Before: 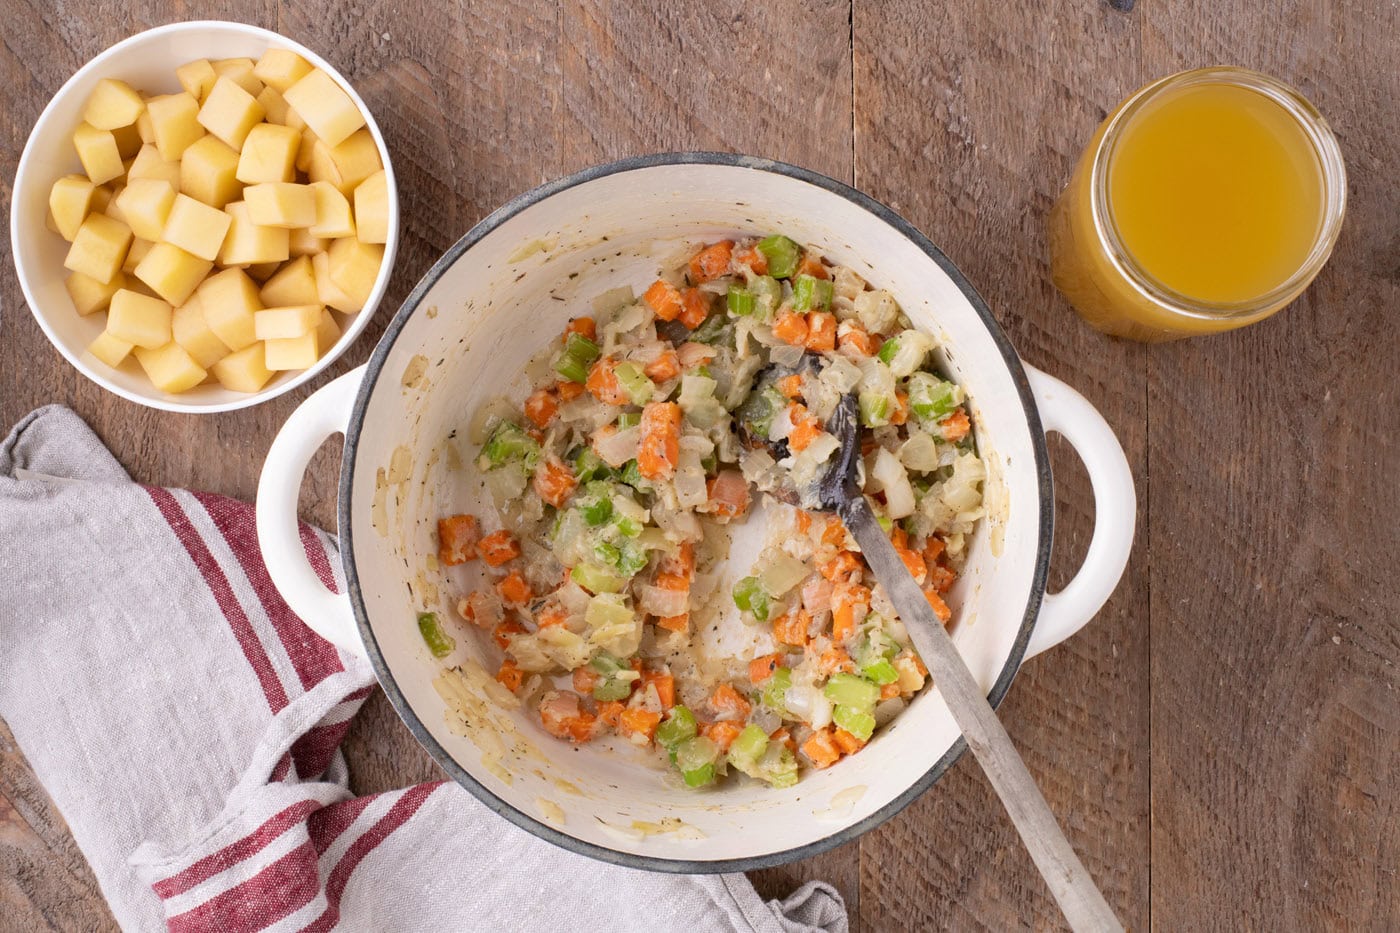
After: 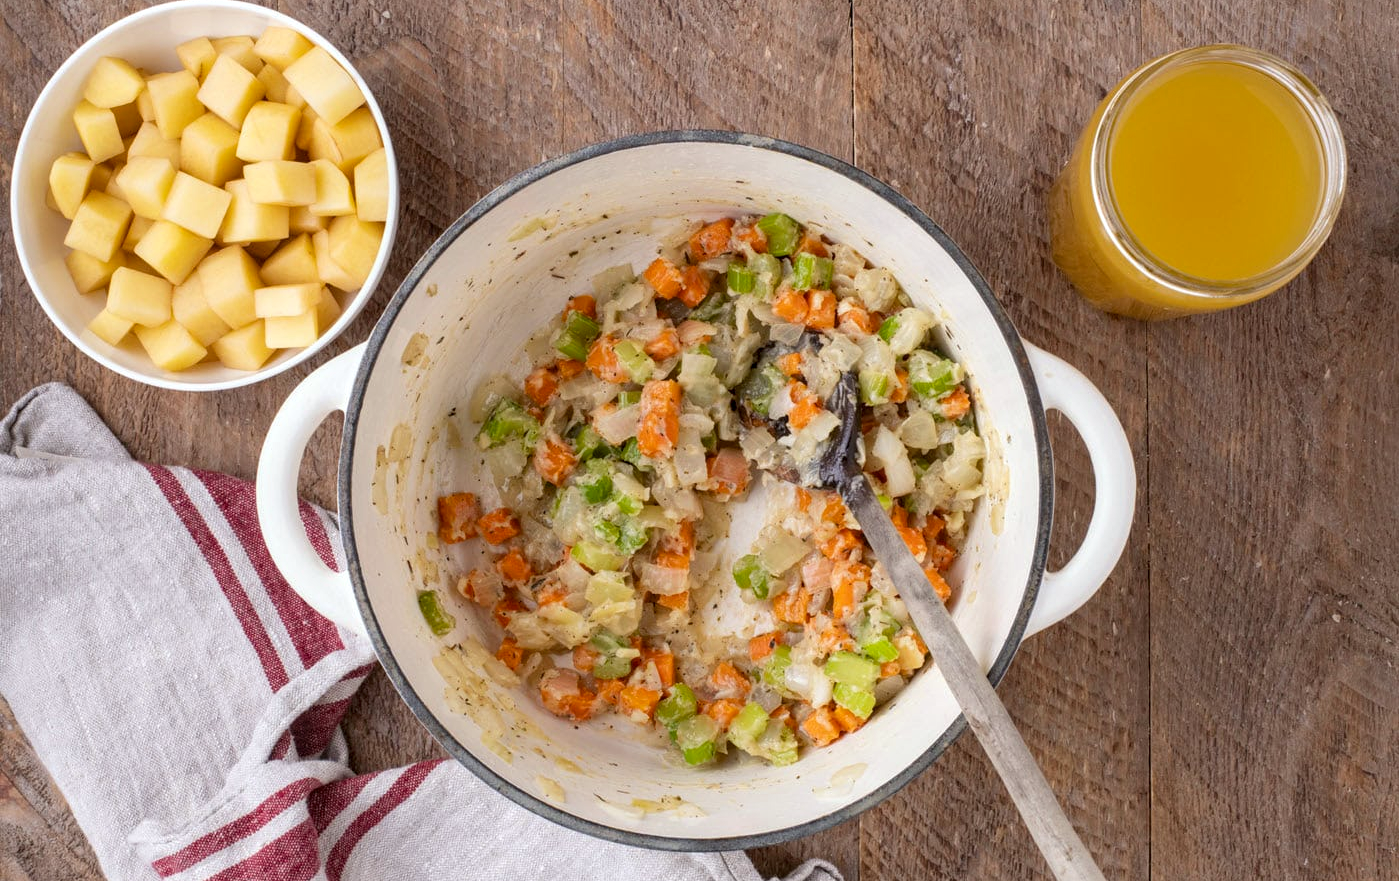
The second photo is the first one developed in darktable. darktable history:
local contrast: on, module defaults
white balance: red 0.978, blue 0.999
crop and rotate: top 2.479%, bottom 3.018%
color balance rgb: perceptual saturation grading › global saturation 10%
